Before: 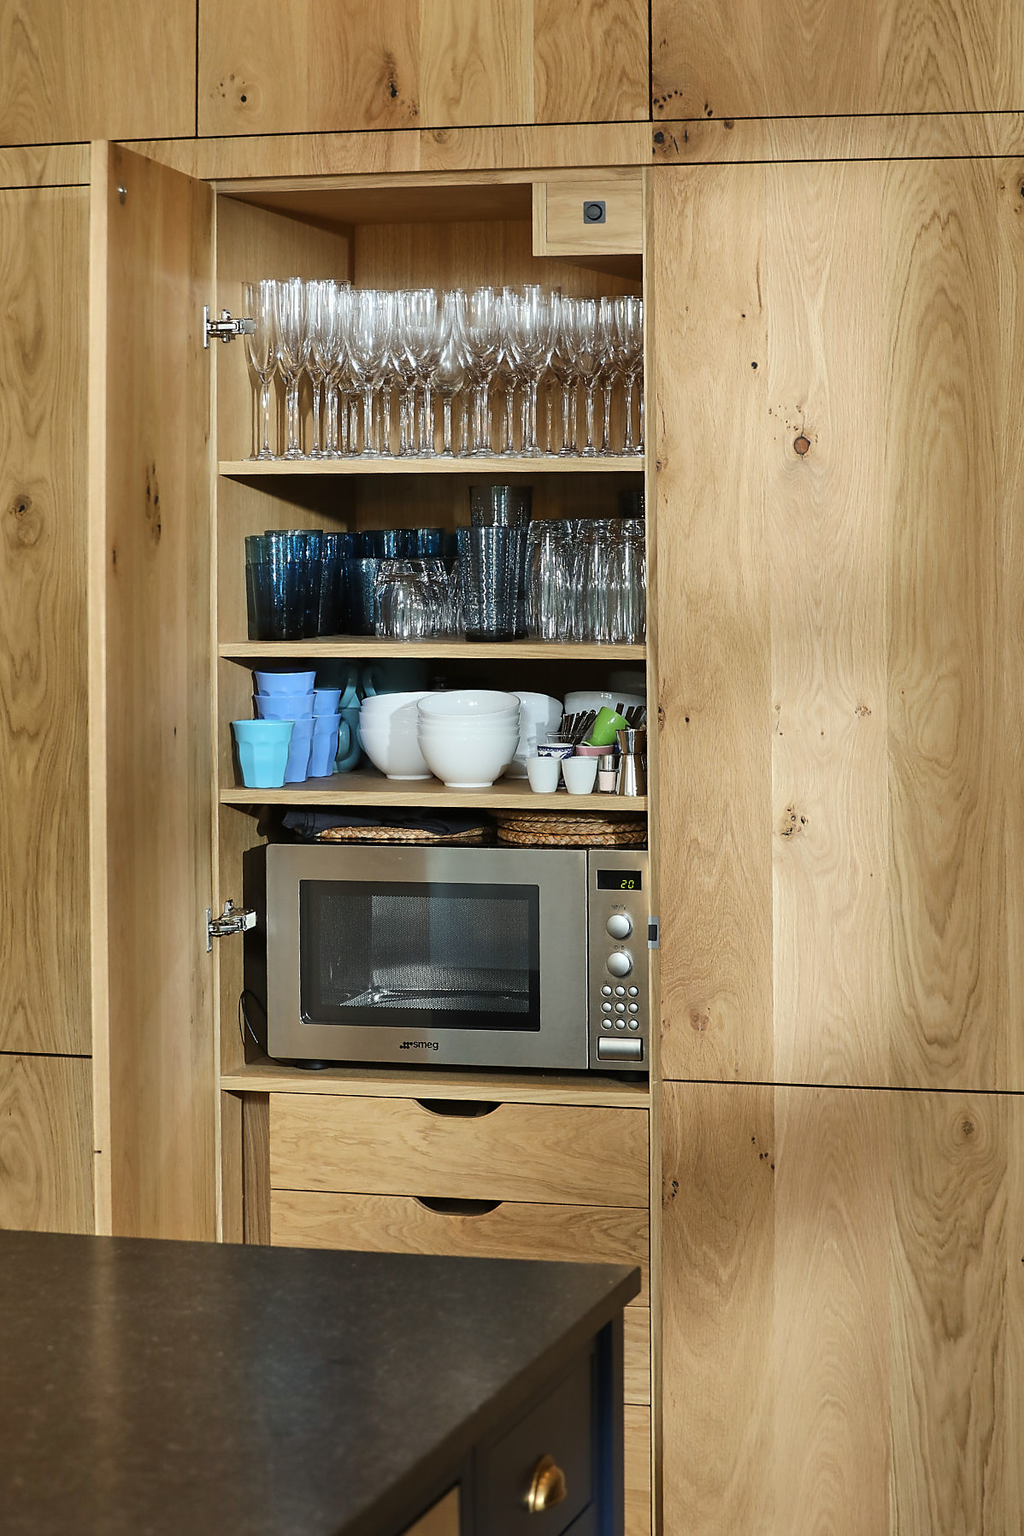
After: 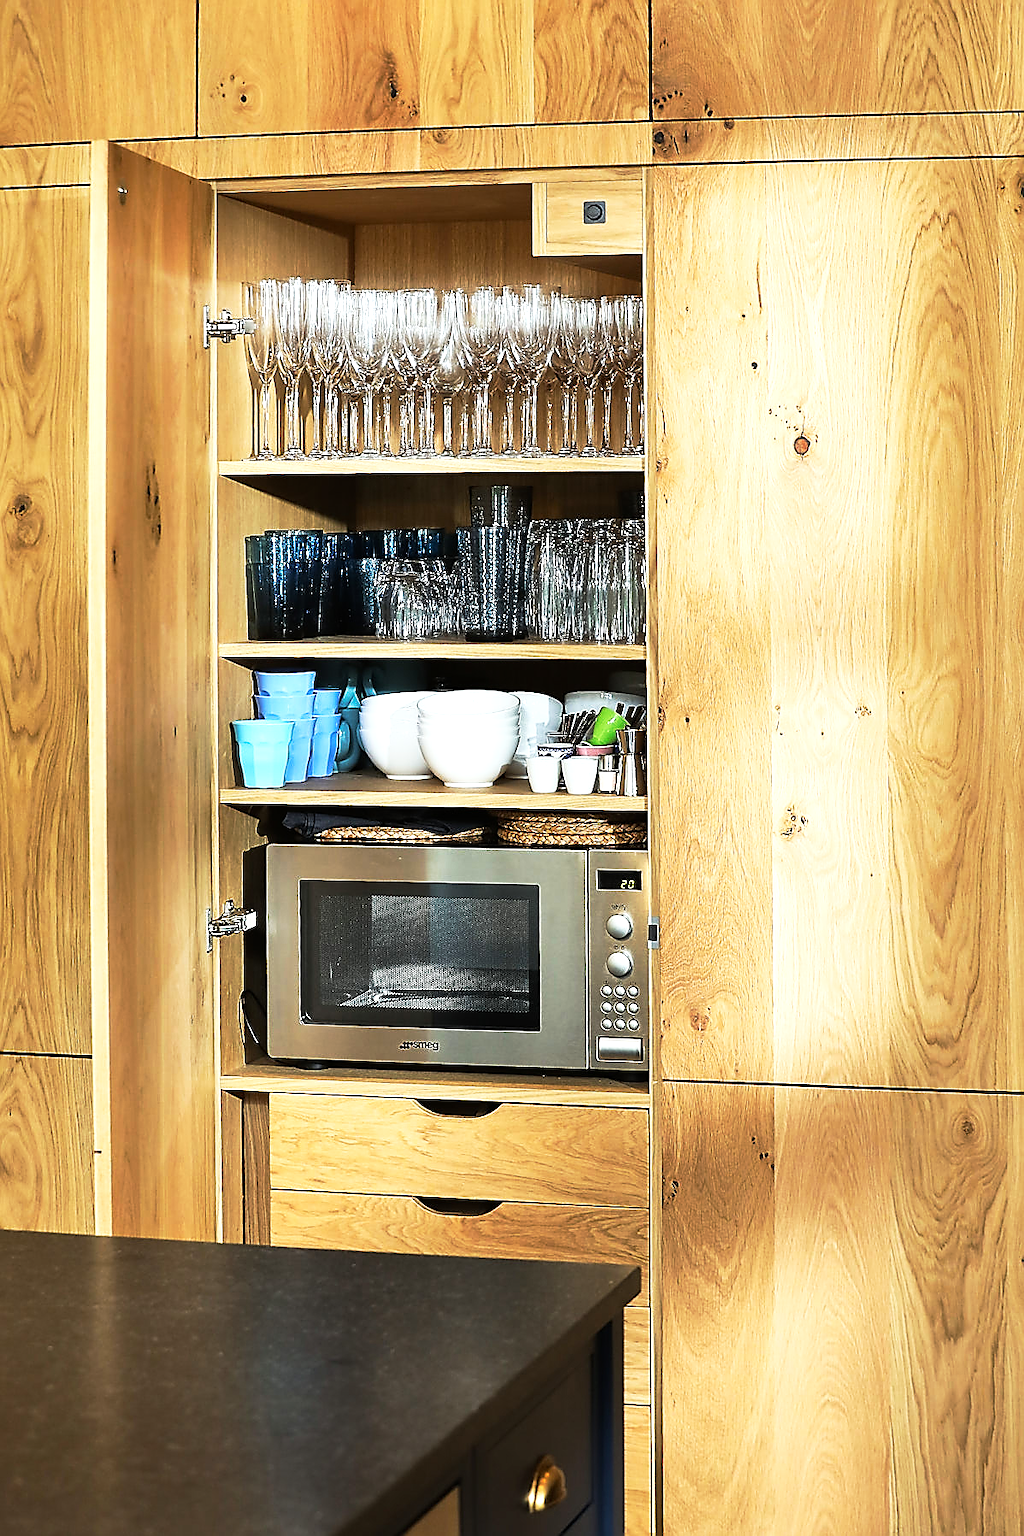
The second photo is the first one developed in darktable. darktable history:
tone equalizer: -8 EV -0.769 EV, -7 EV -0.668 EV, -6 EV -0.561 EV, -5 EV -0.383 EV, -3 EV 0.382 EV, -2 EV 0.6 EV, -1 EV 0.688 EV, +0 EV 0.741 EV
color correction: highlights b* 0.003, saturation 1.1
base curve: curves: ch0 [(0, 0) (0.257, 0.25) (0.482, 0.586) (0.757, 0.871) (1, 1)], preserve colors none
sharpen: radius 1.381, amount 1.242, threshold 0.753
